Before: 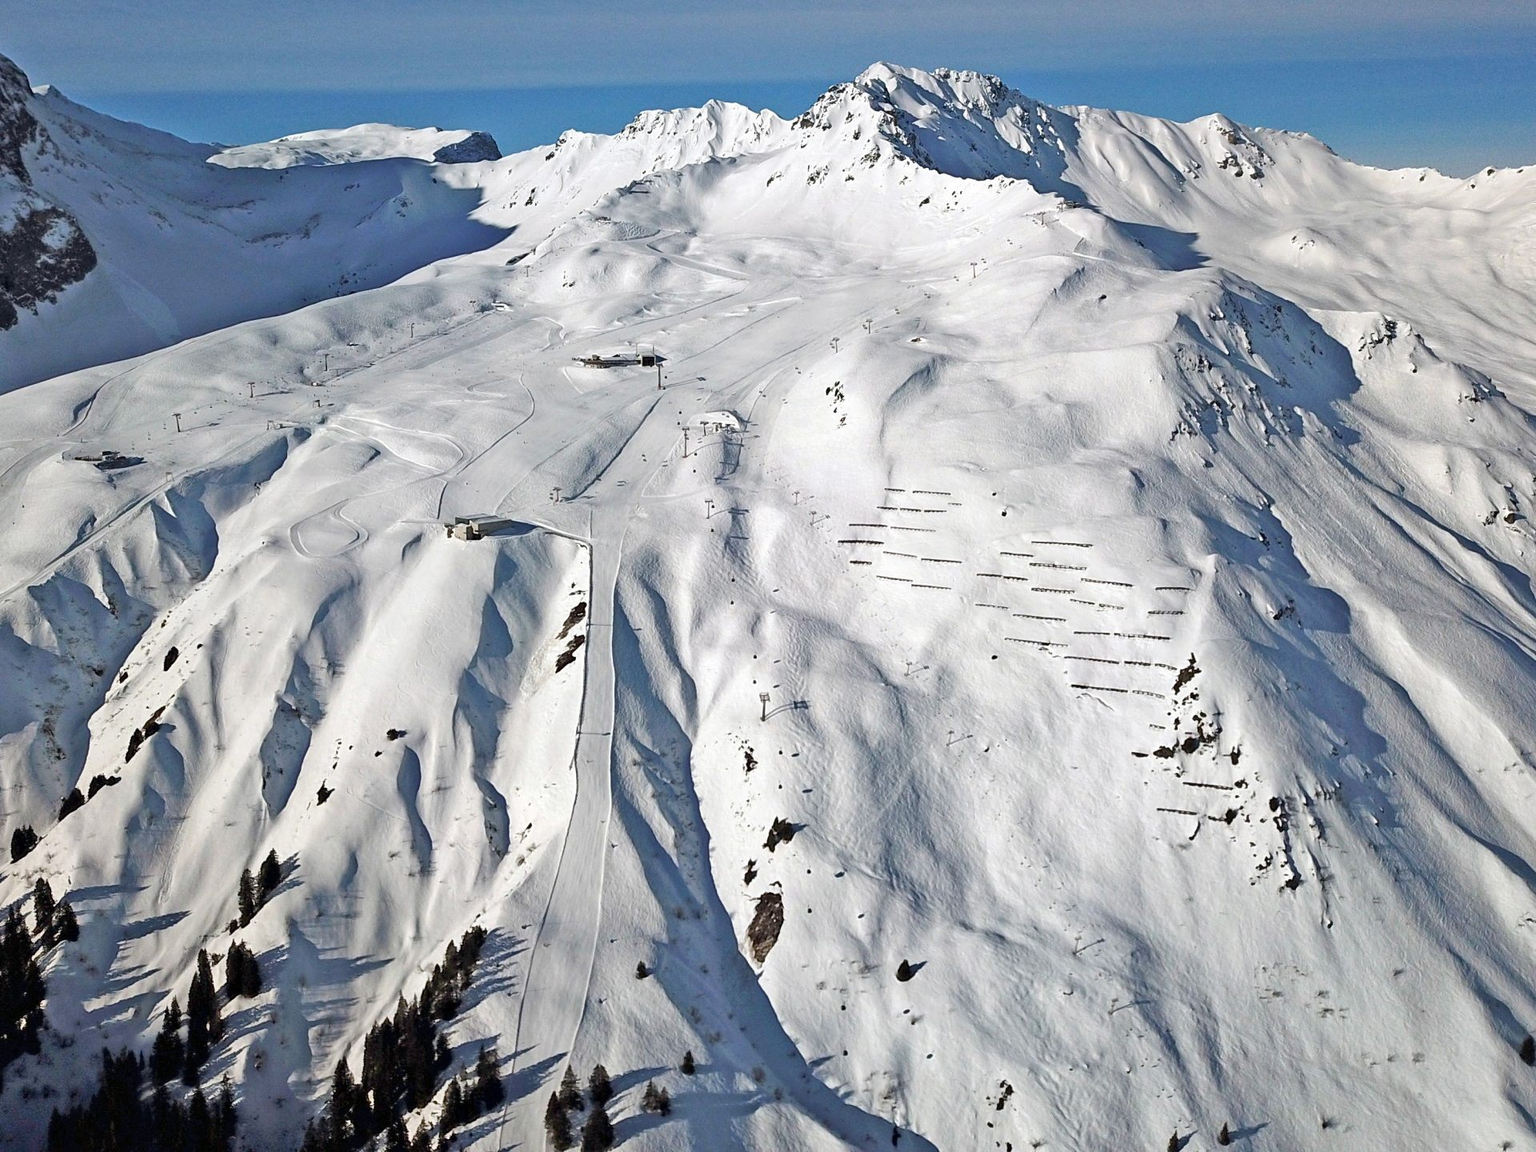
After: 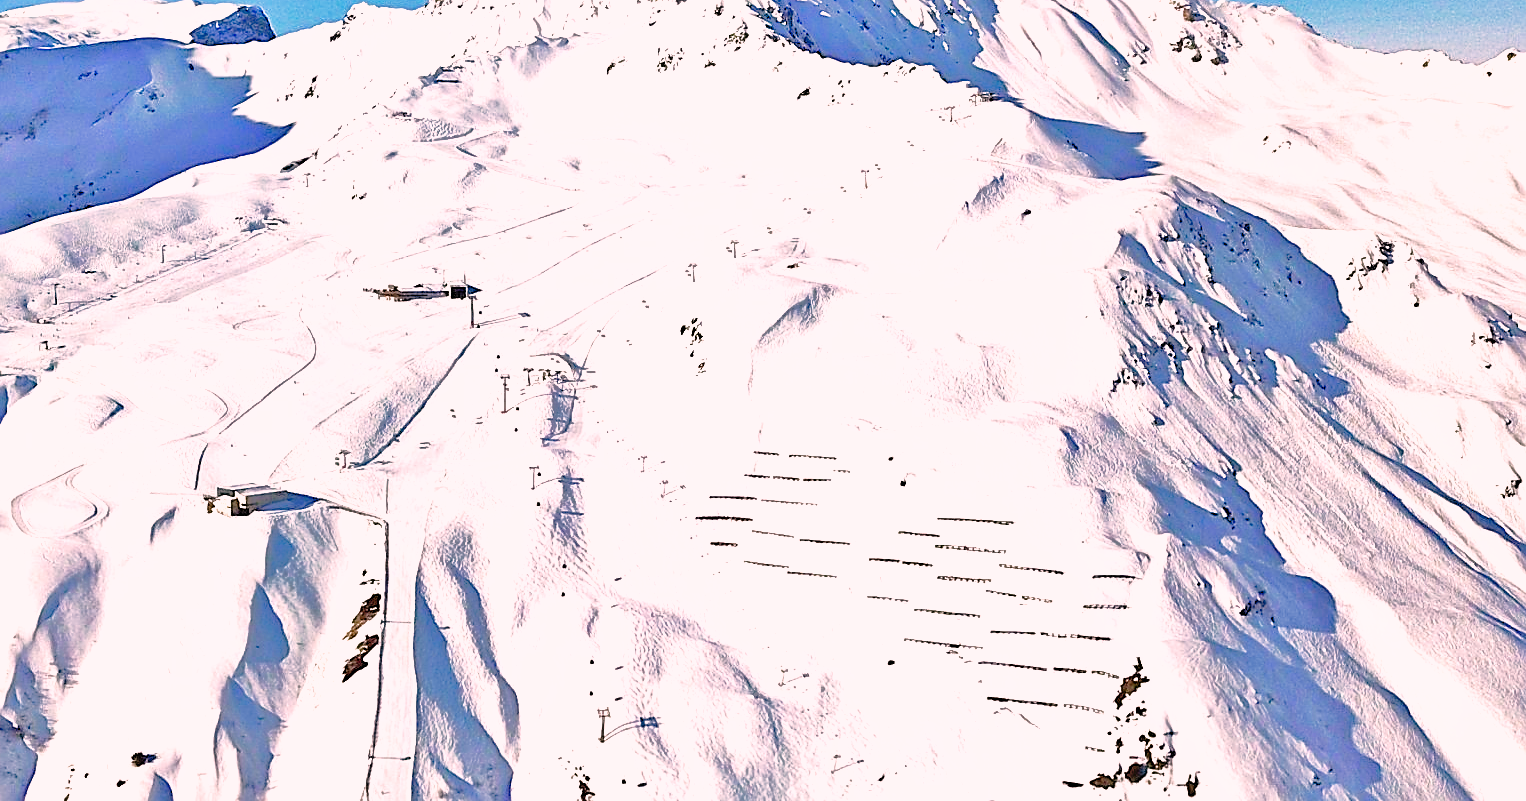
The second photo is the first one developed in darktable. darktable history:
exposure: exposure 0.02 EV, compensate highlight preservation false
sharpen: on, module defaults
color balance rgb: perceptual saturation grading › global saturation 20%, perceptual saturation grading › highlights -25%, perceptual saturation grading › shadows 50%
crop: left 18.38%, top 11.092%, right 2.134%, bottom 33.217%
color correction: highlights a* 14.52, highlights b* 4.84
shadows and highlights: on, module defaults
base curve: curves: ch0 [(0, 0) (0.012, 0.01) (0.073, 0.168) (0.31, 0.711) (0.645, 0.957) (1, 1)], preserve colors none
levels: levels [0, 0.48, 0.961]
